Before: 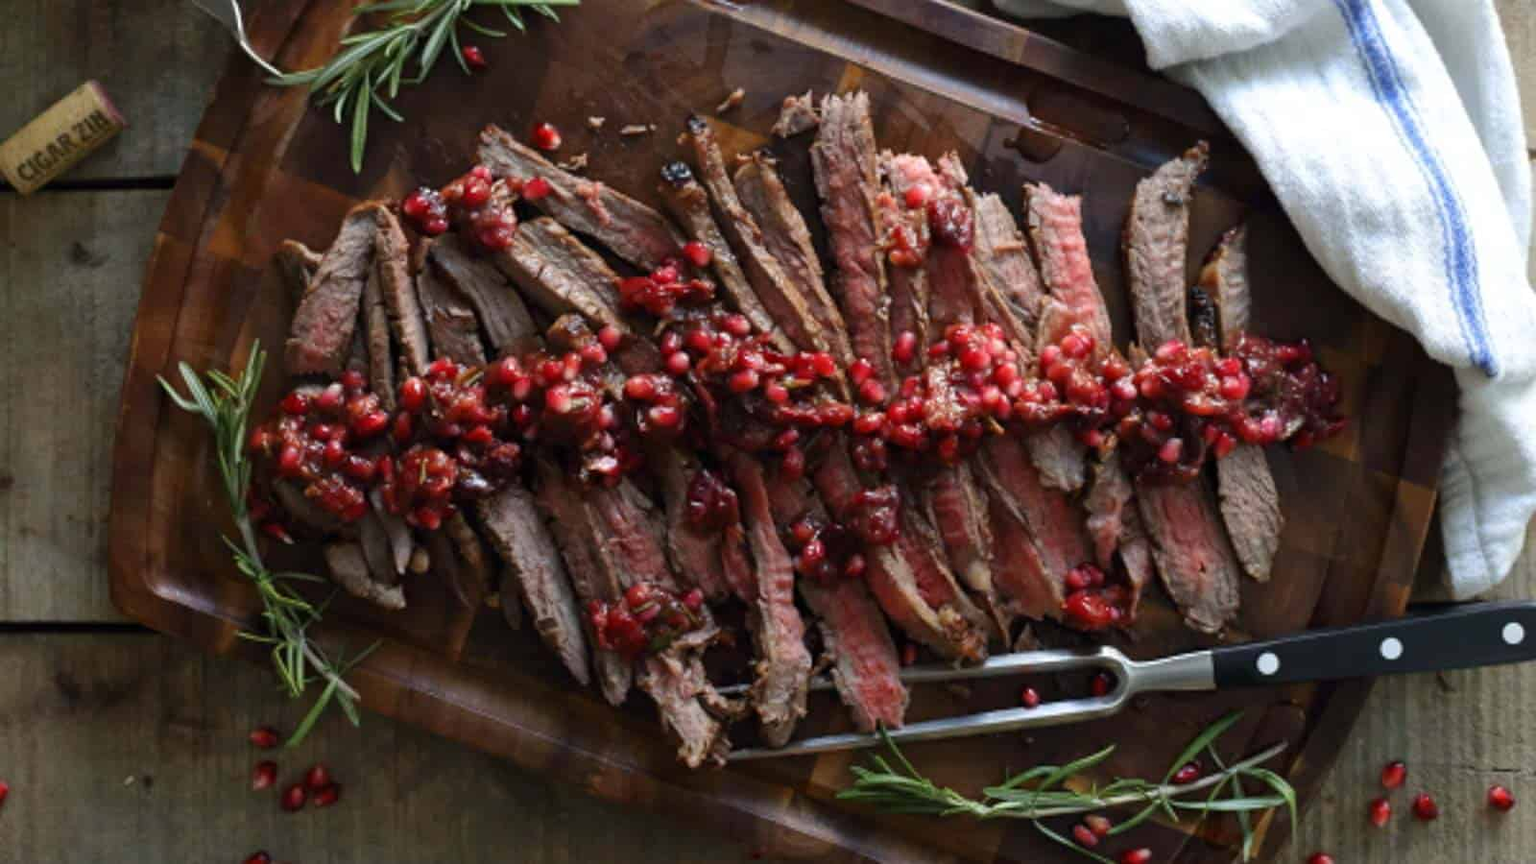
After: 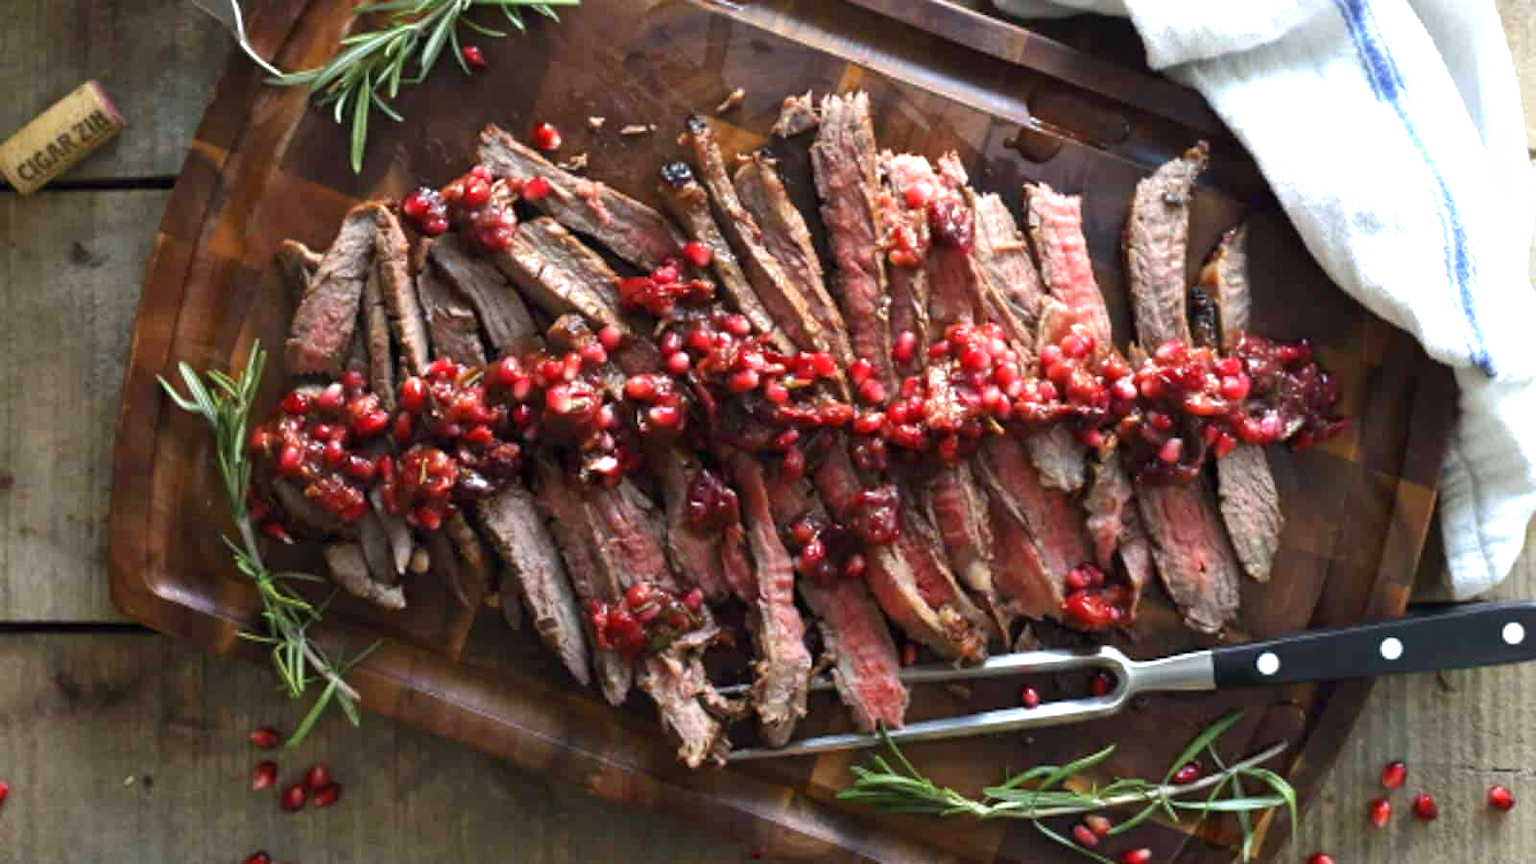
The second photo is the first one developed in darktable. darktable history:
exposure: black level correction 0, exposure 0.932 EV, compensate highlight preservation false
